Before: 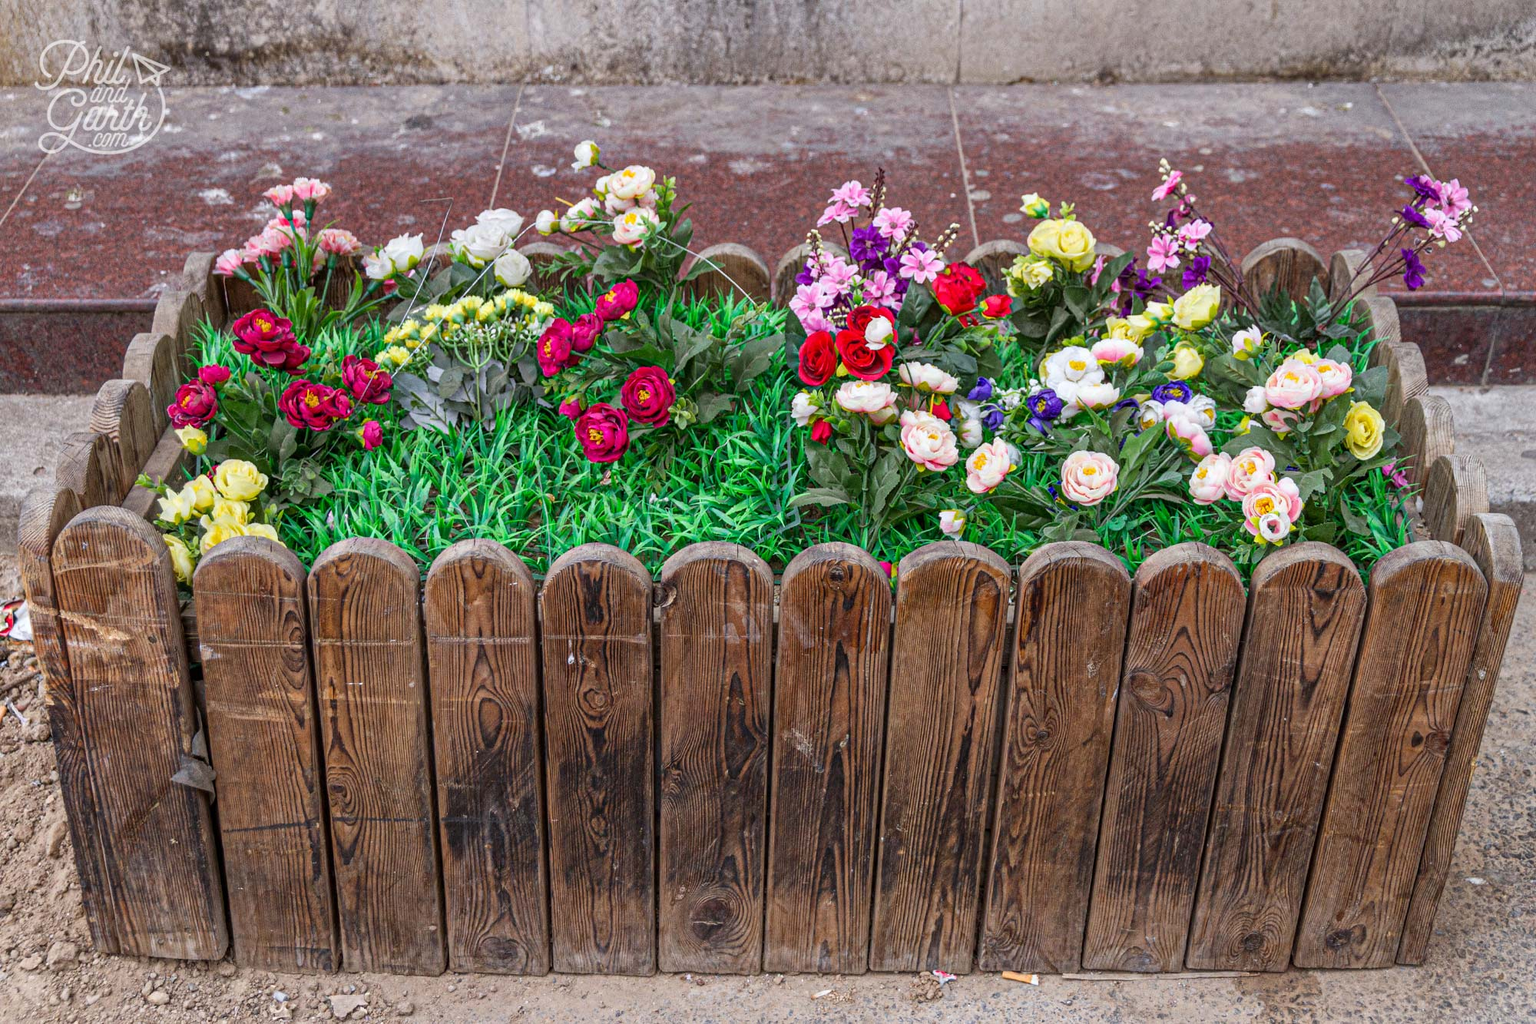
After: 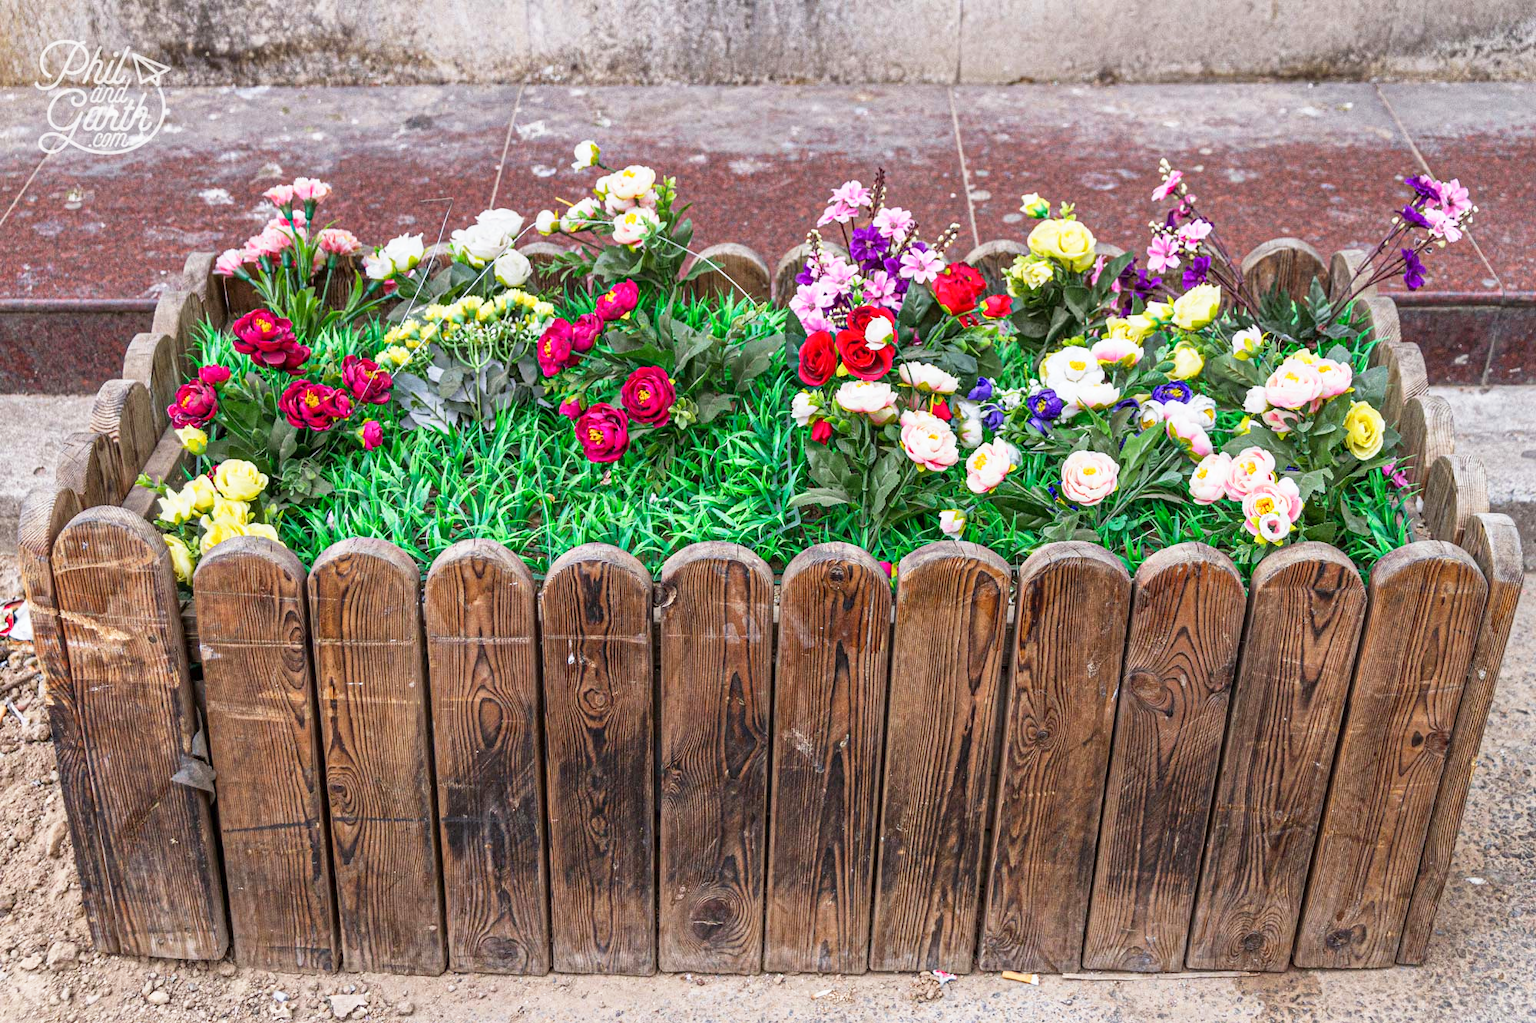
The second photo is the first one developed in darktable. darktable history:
base curve: curves: ch0 [(0, 0) (0.579, 0.807) (1, 1)], preserve colors none
color calibration: illuminant same as pipeline (D50), adaptation XYZ, x 0.345, y 0.357, temperature 5008.24 K
